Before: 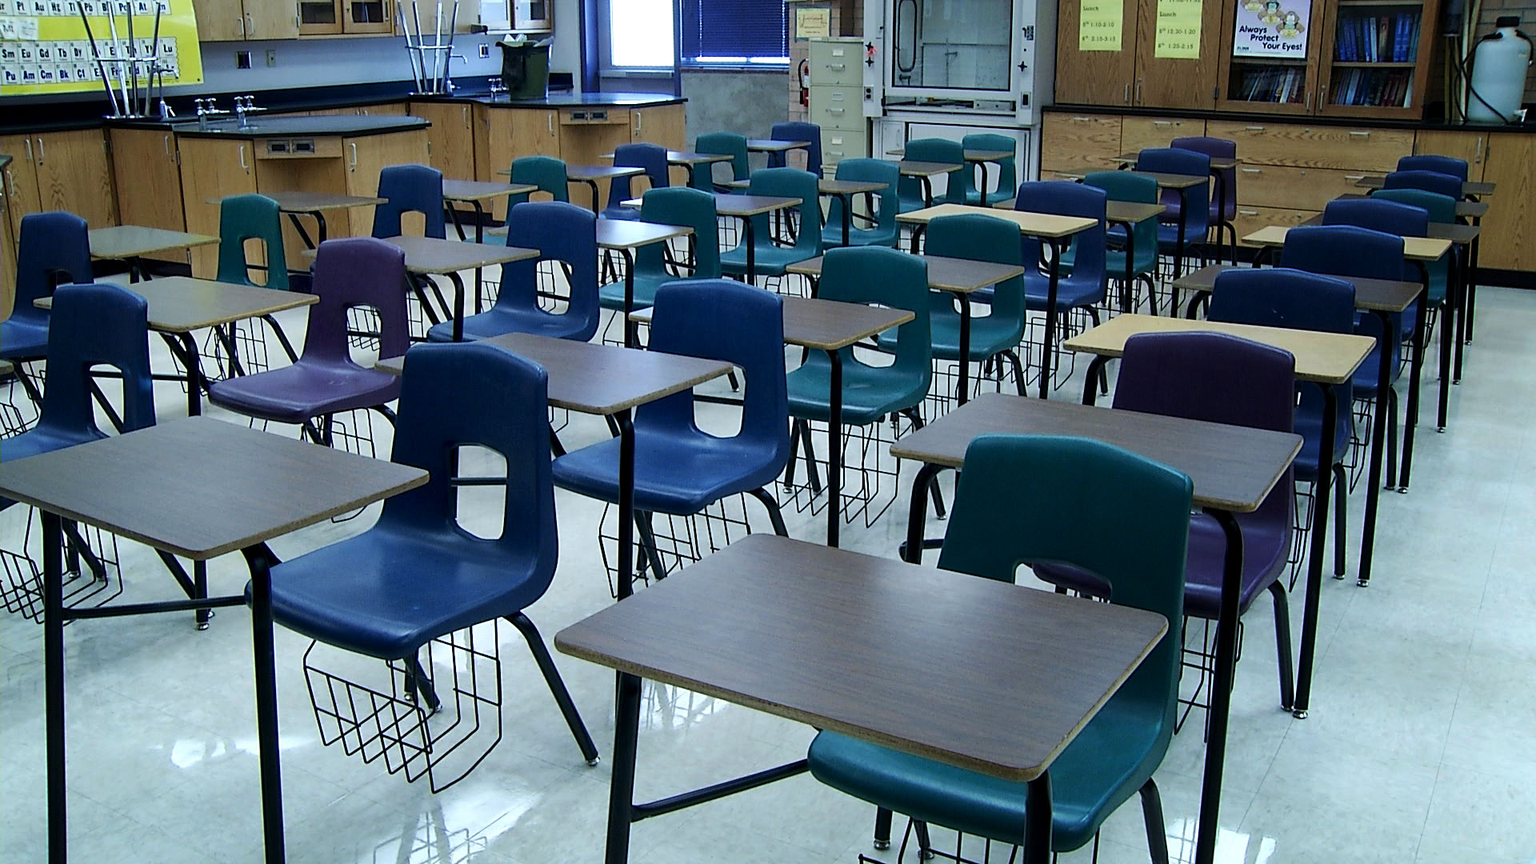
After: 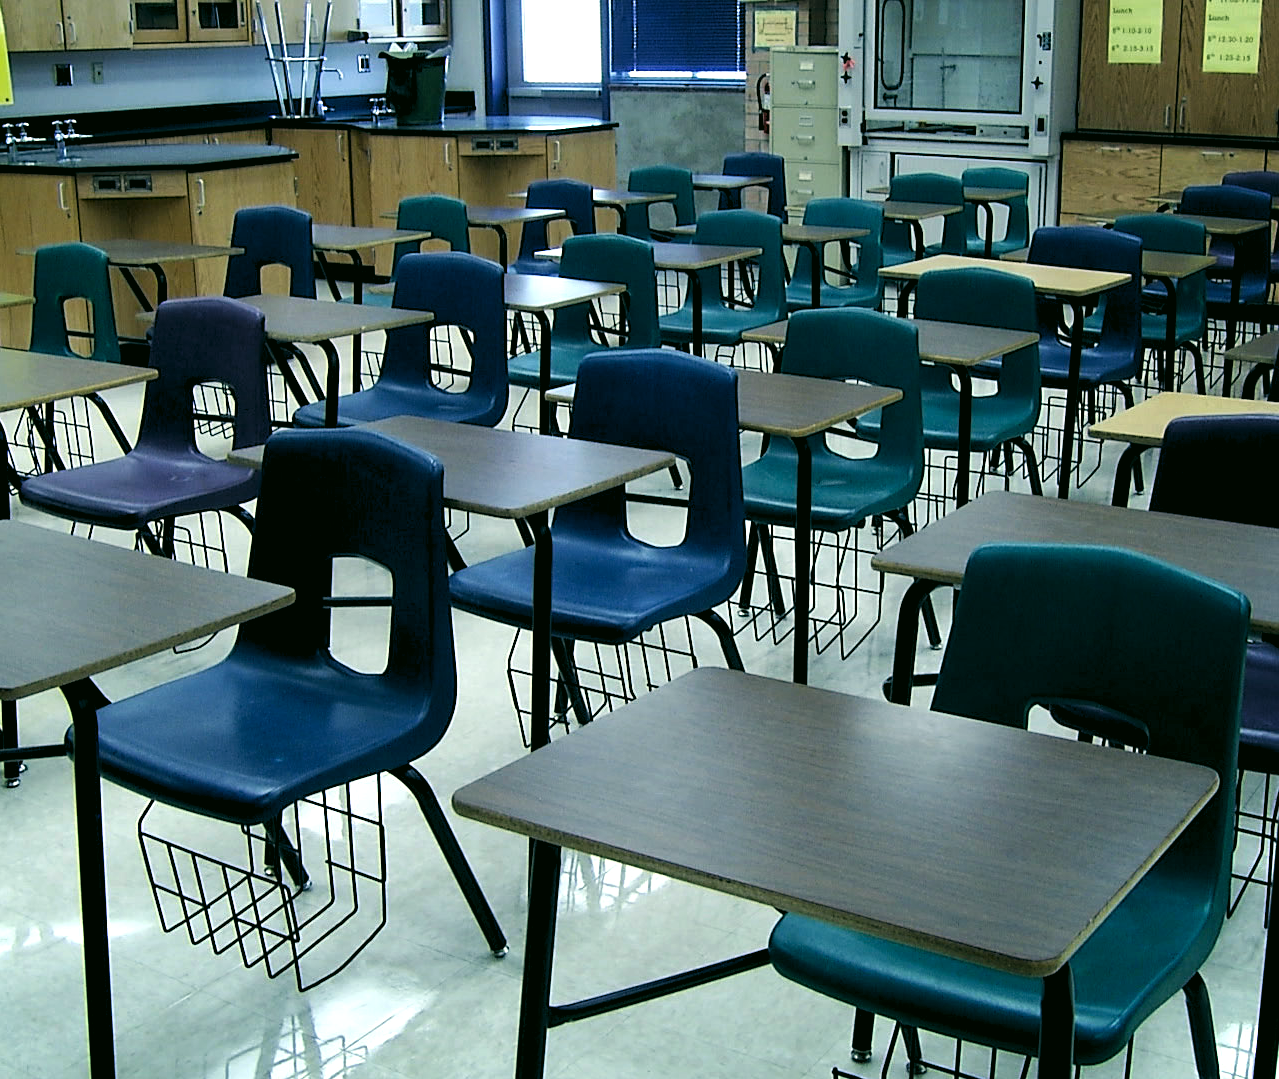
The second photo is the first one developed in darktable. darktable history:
color correction: highlights a* -0.349, highlights b* 9.19, shadows a* -8.92, shadows b* 0.991
crop and rotate: left 12.562%, right 20.801%
levels: black 8.51%, levels [0.062, 0.494, 0.925]
